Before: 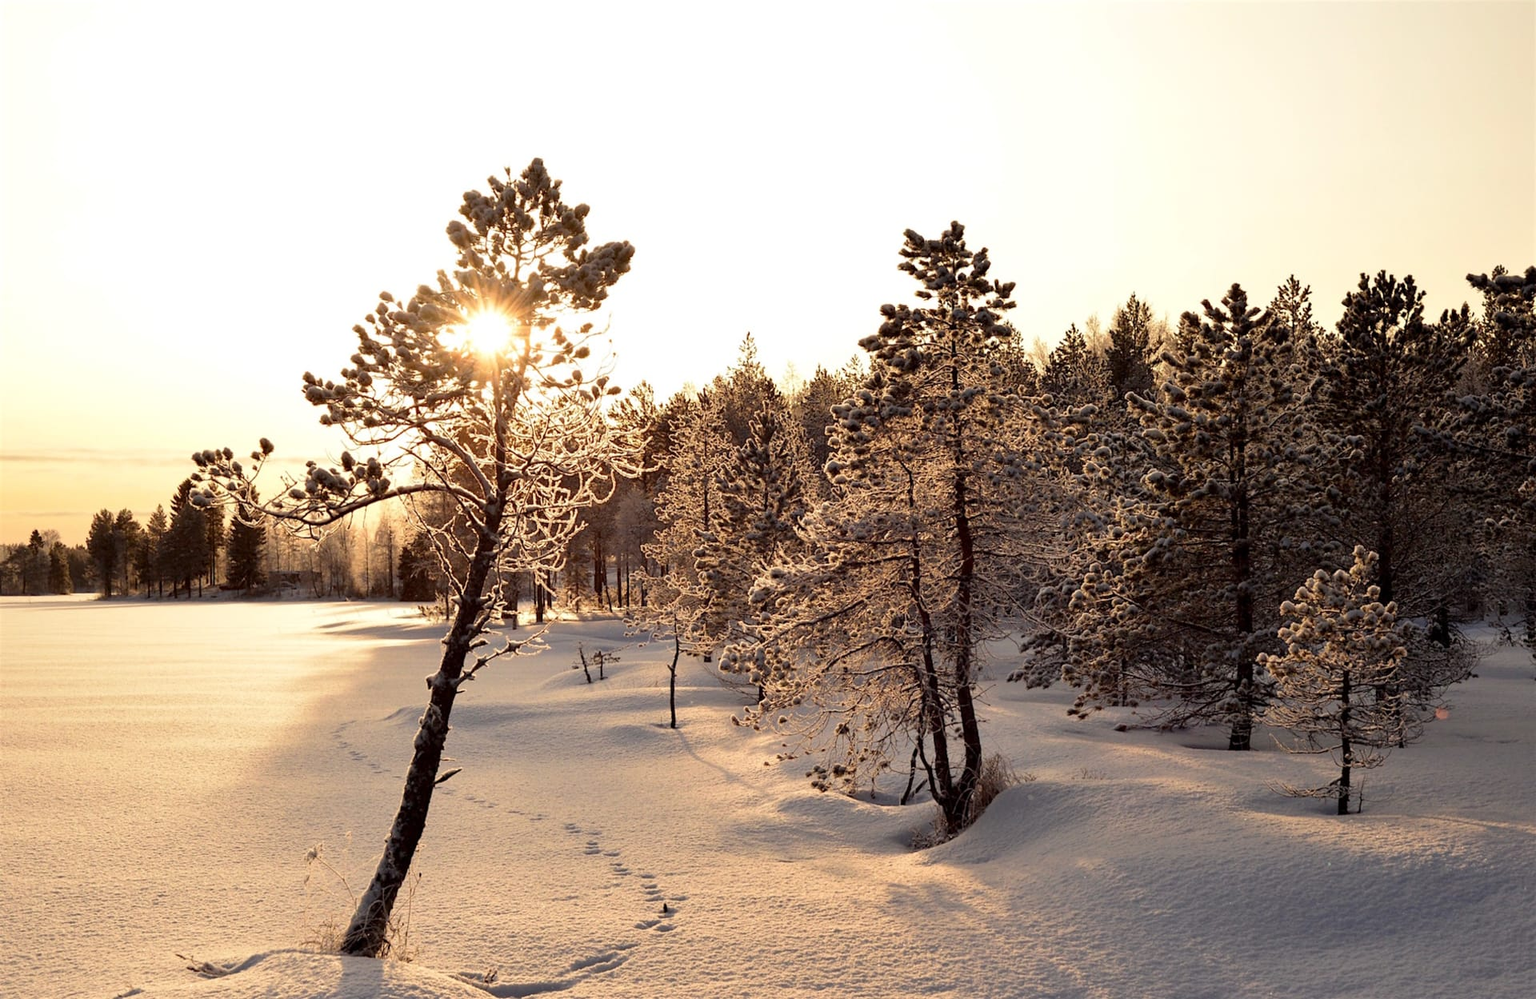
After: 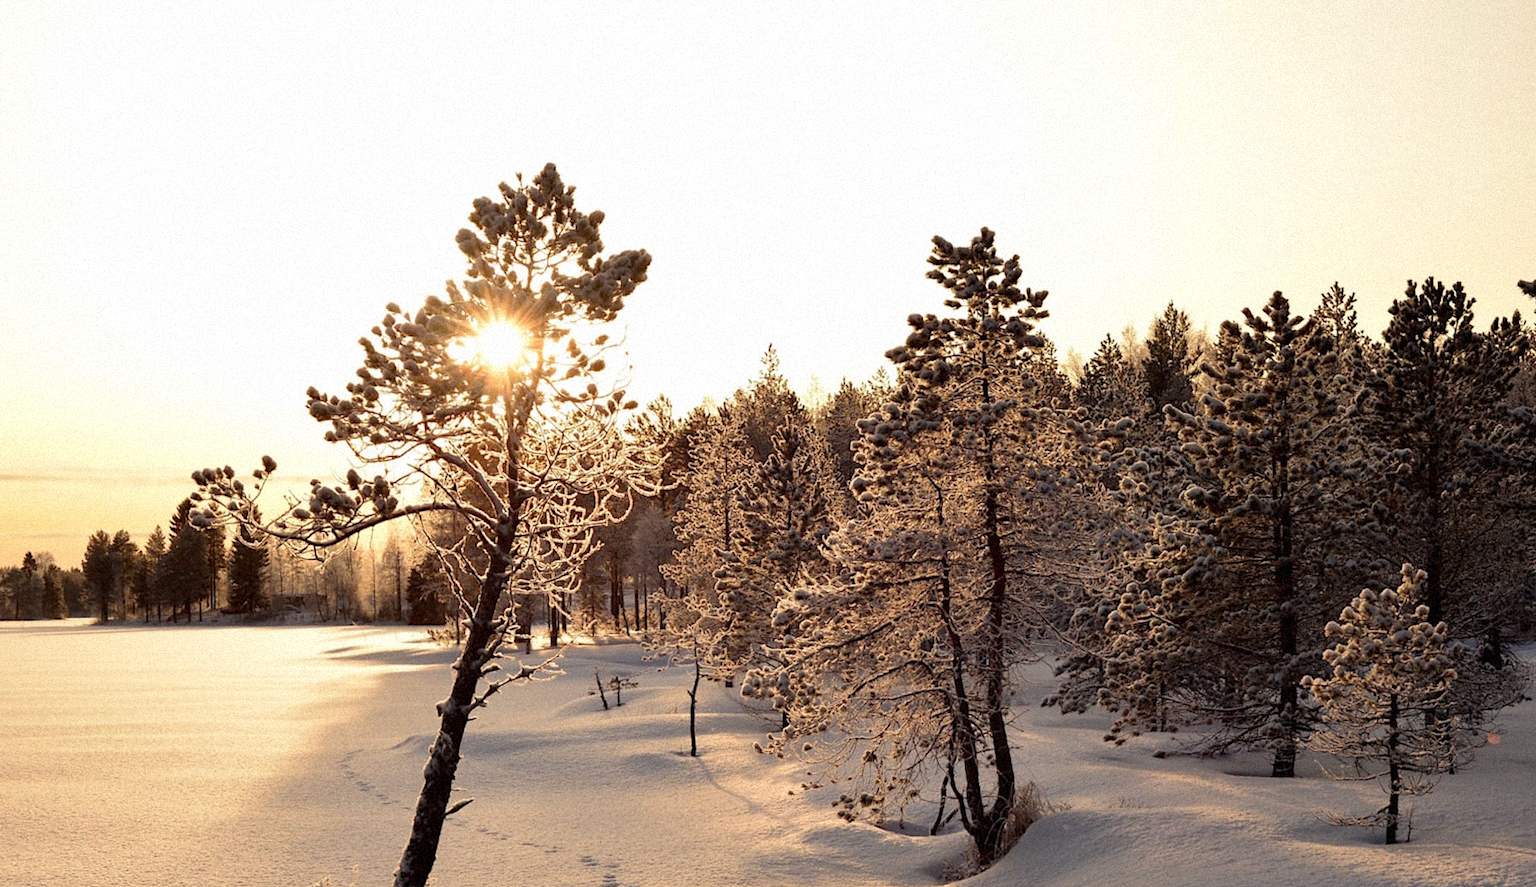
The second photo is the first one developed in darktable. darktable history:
crop and rotate: angle 0.2°, left 0.275%, right 3.127%, bottom 14.18%
grain: mid-tones bias 0%
